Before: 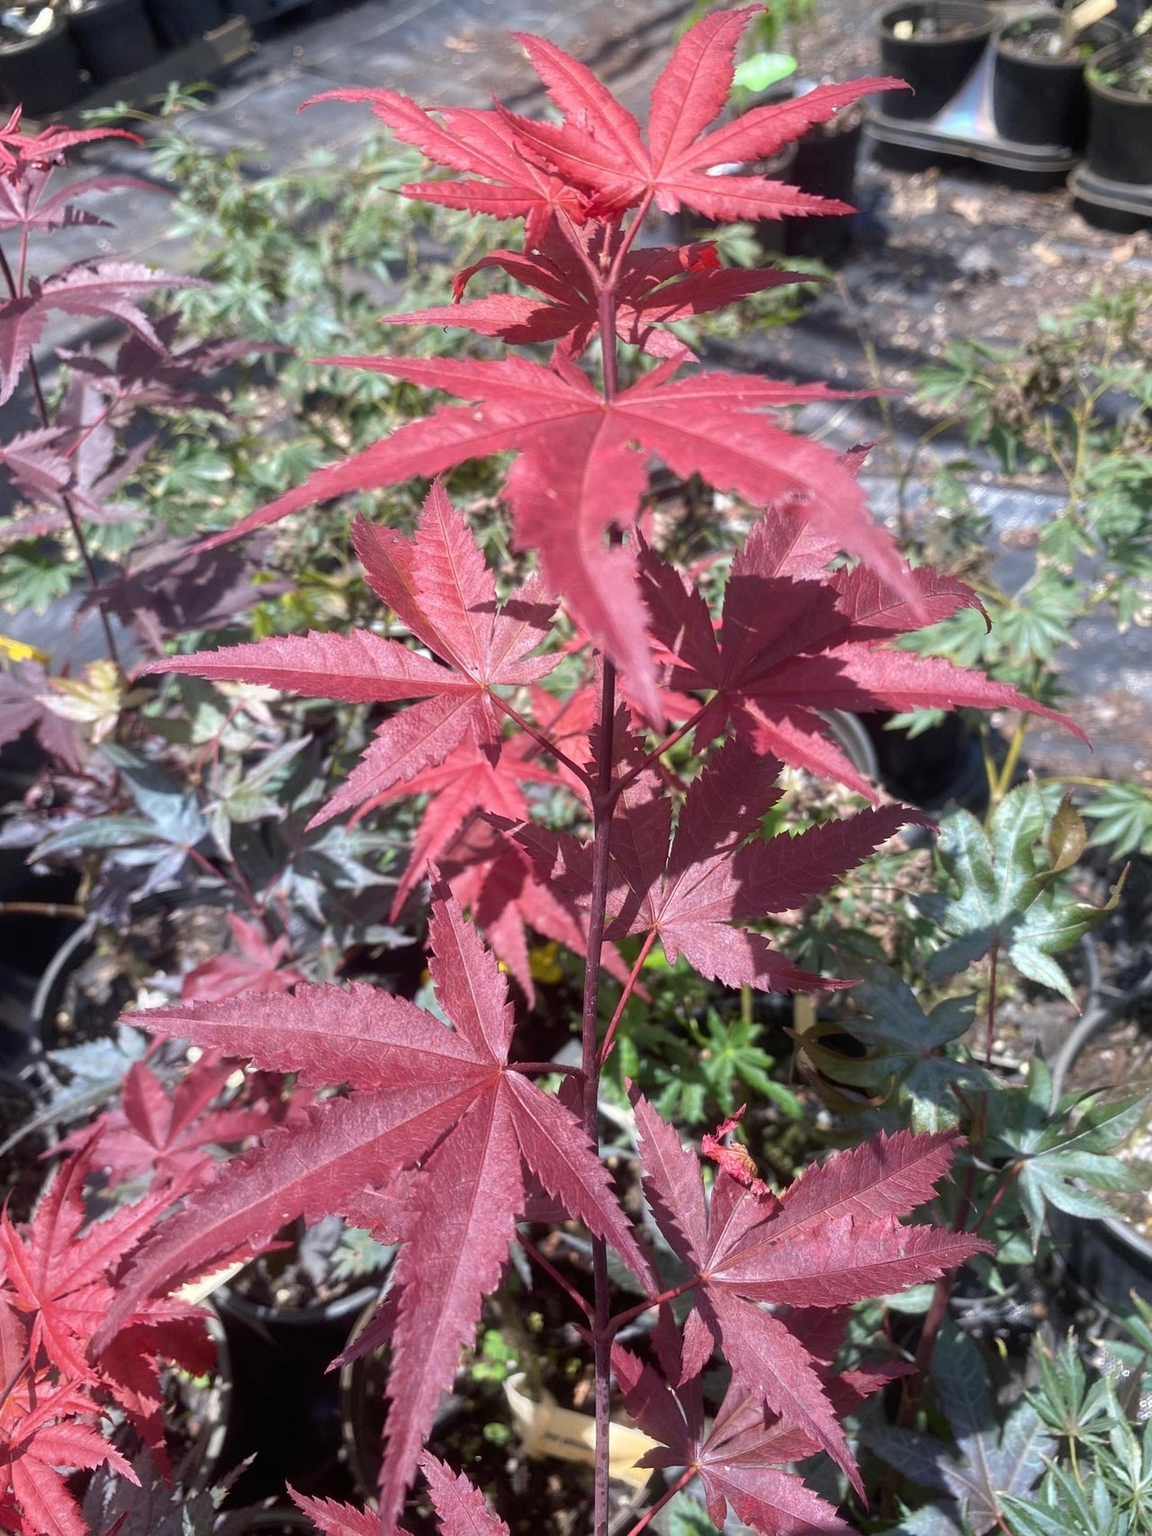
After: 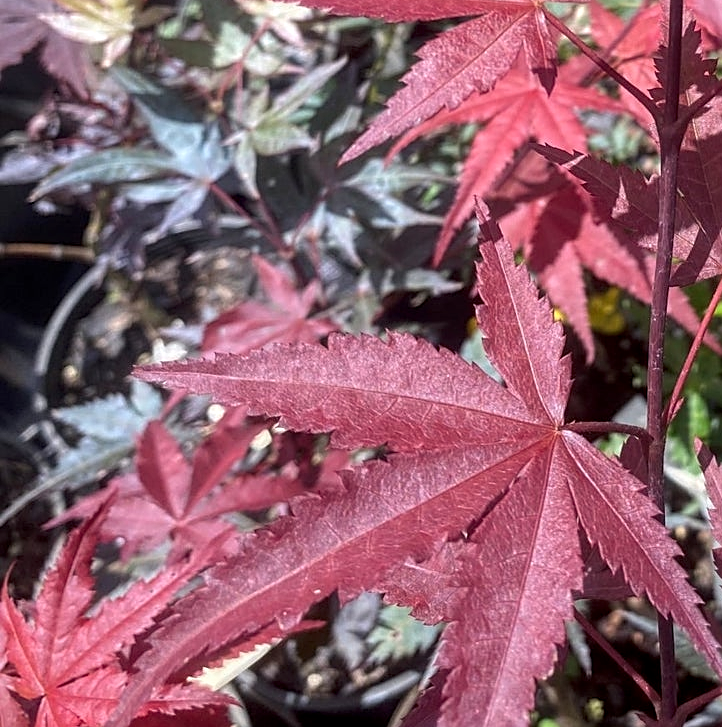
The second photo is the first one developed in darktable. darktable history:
sharpen: on, module defaults
local contrast: on, module defaults
crop: top 44.483%, right 43.593%, bottom 12.892%
